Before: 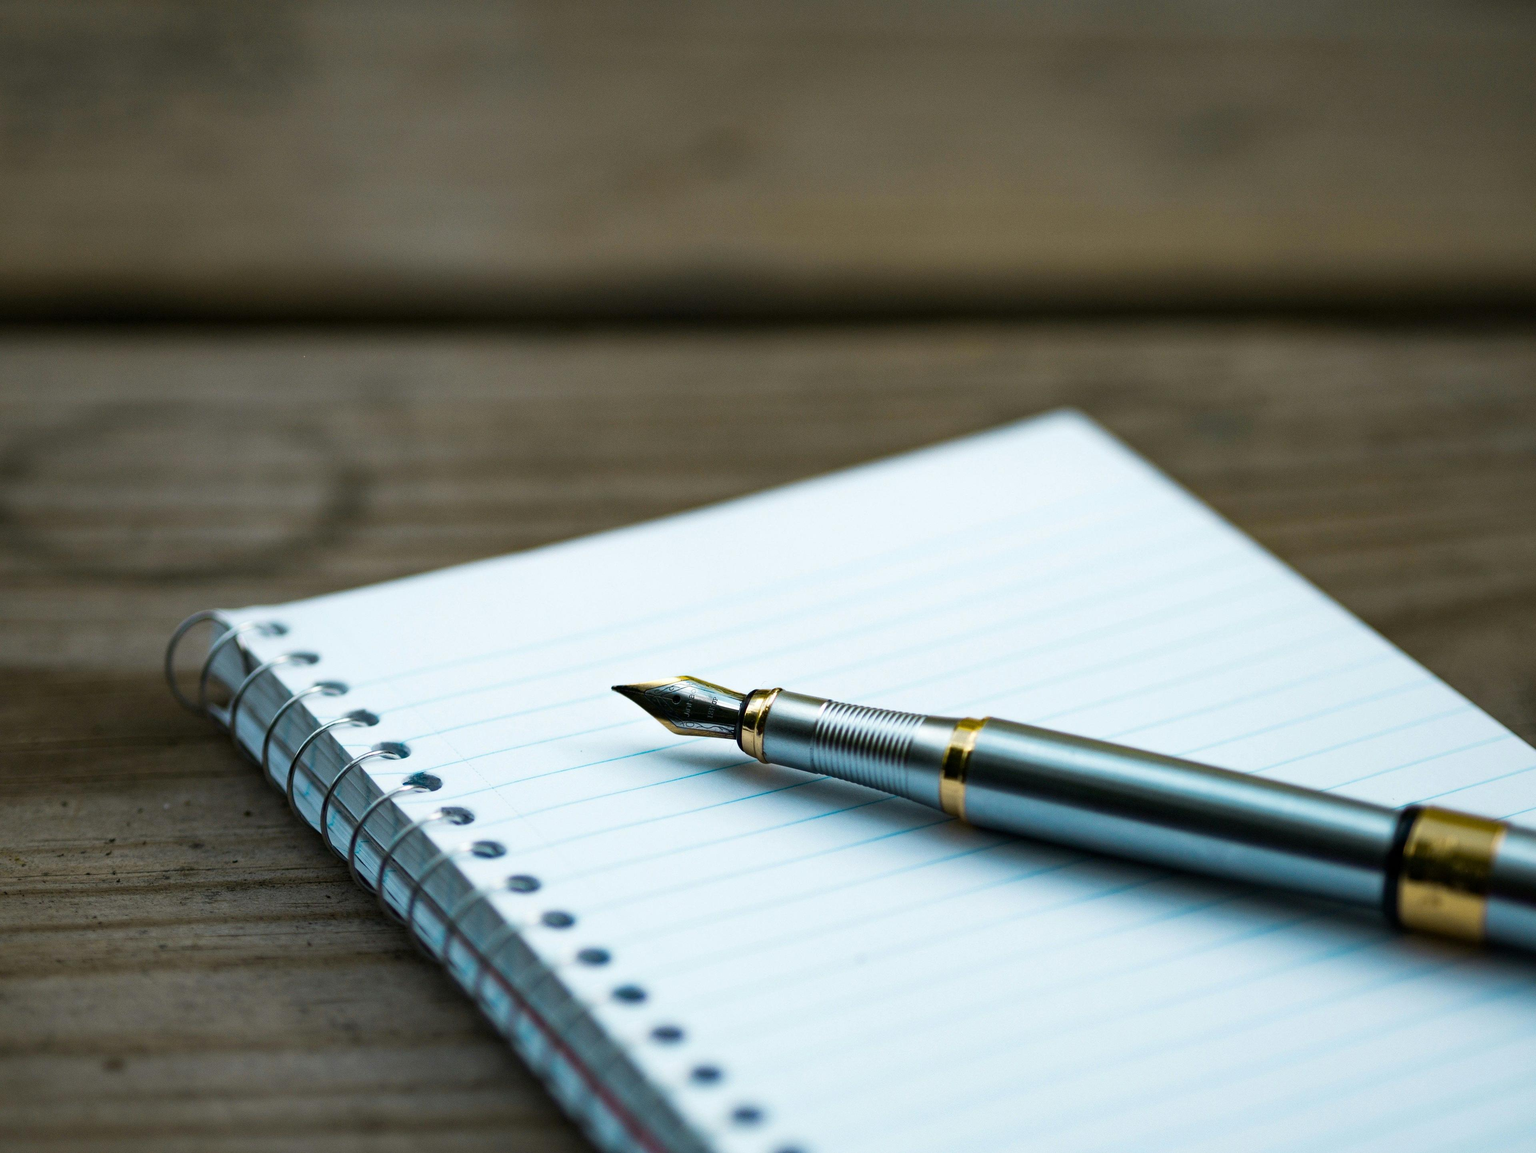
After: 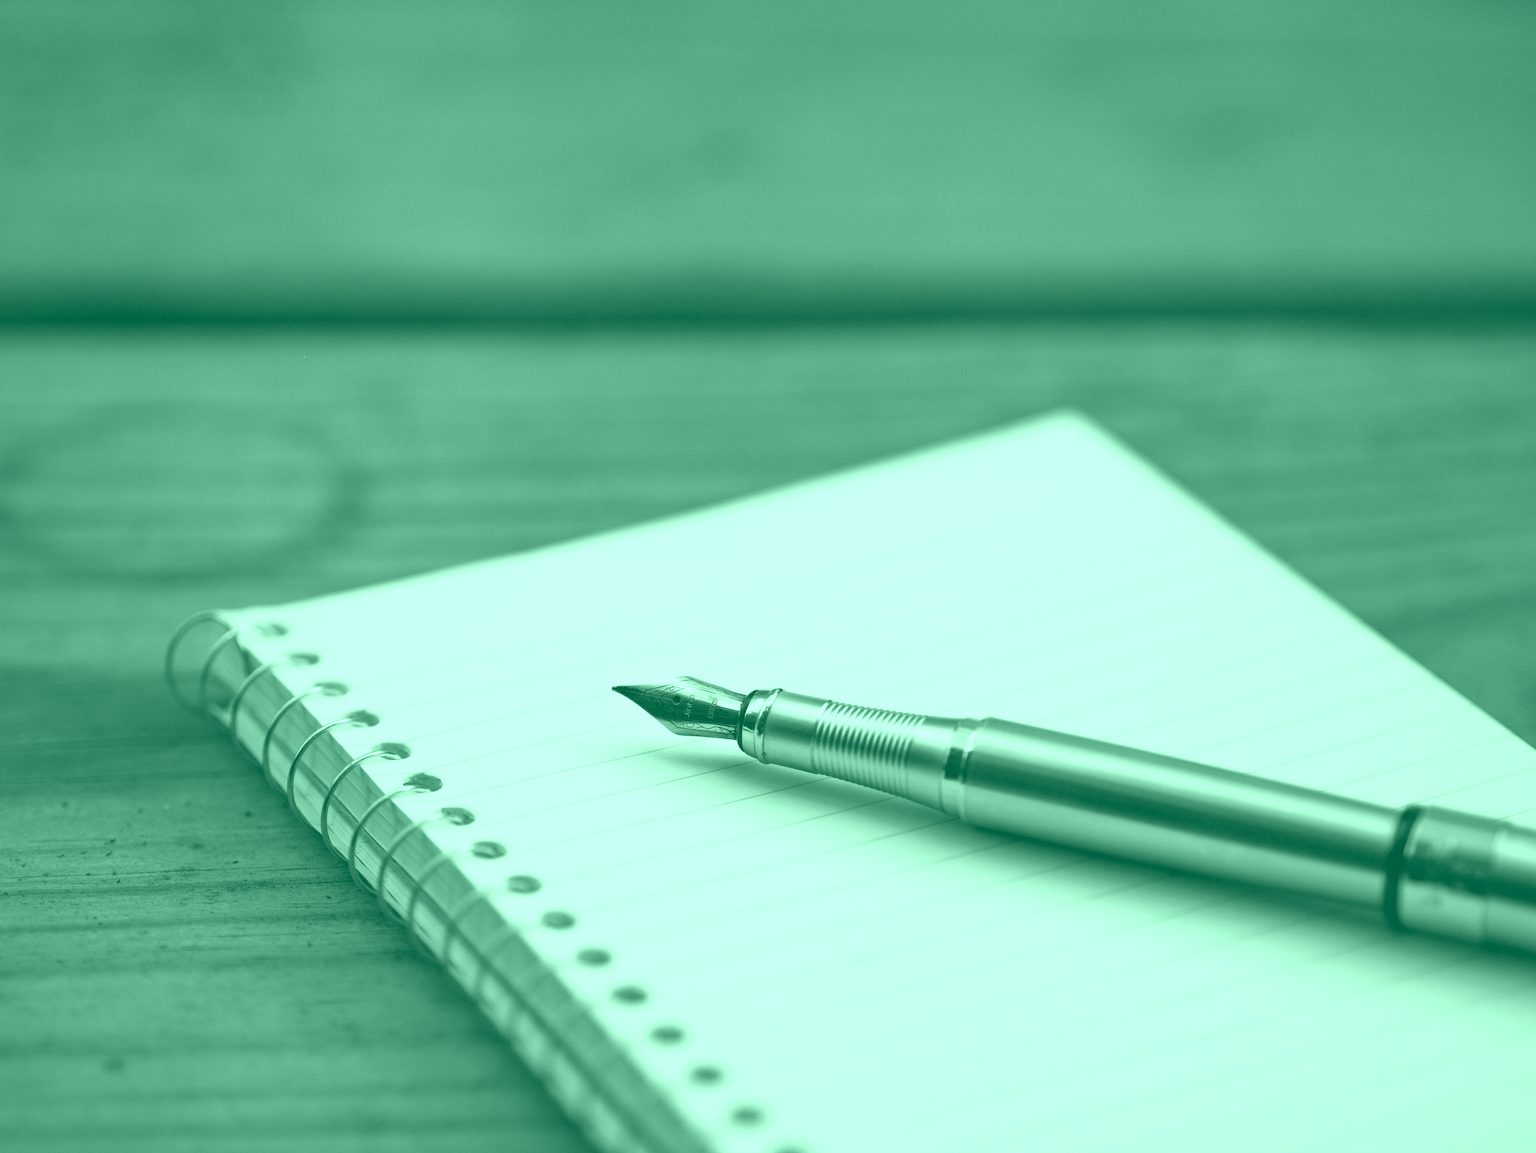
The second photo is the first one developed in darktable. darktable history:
colorize: hue 147.6°, saturation 65%, lightness 21.64%
exposure: black level correction 0.001, exposure 1.398 EV, compensate exposure bias true, compensate highlight preservation false
